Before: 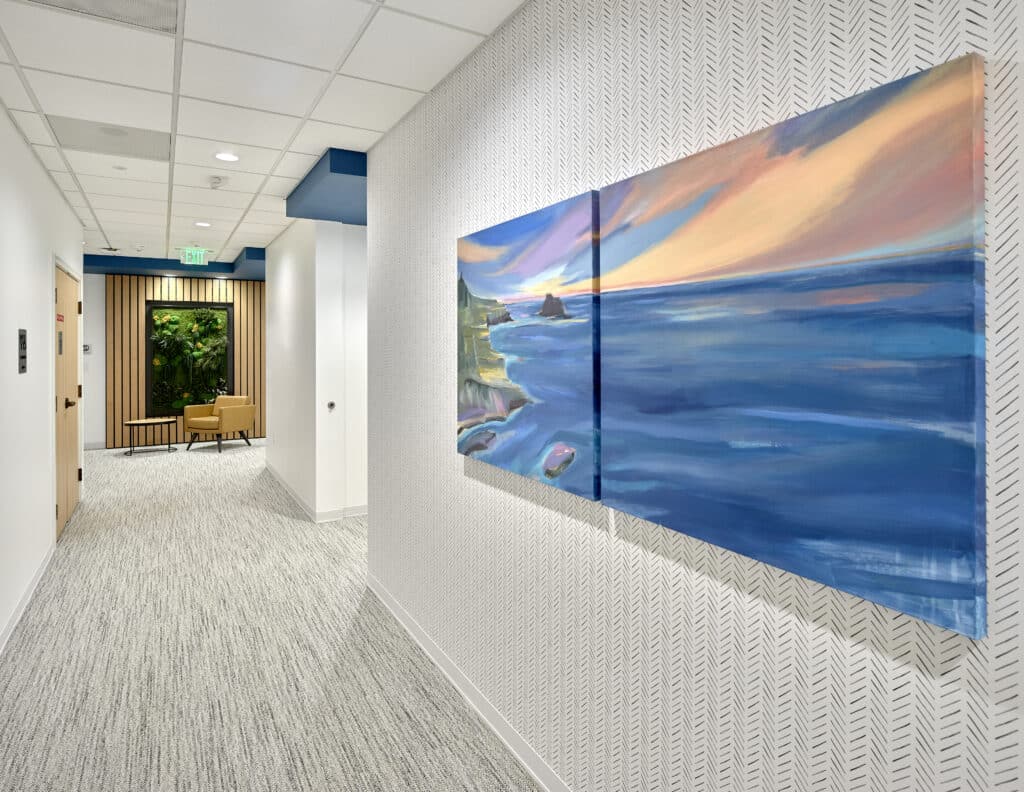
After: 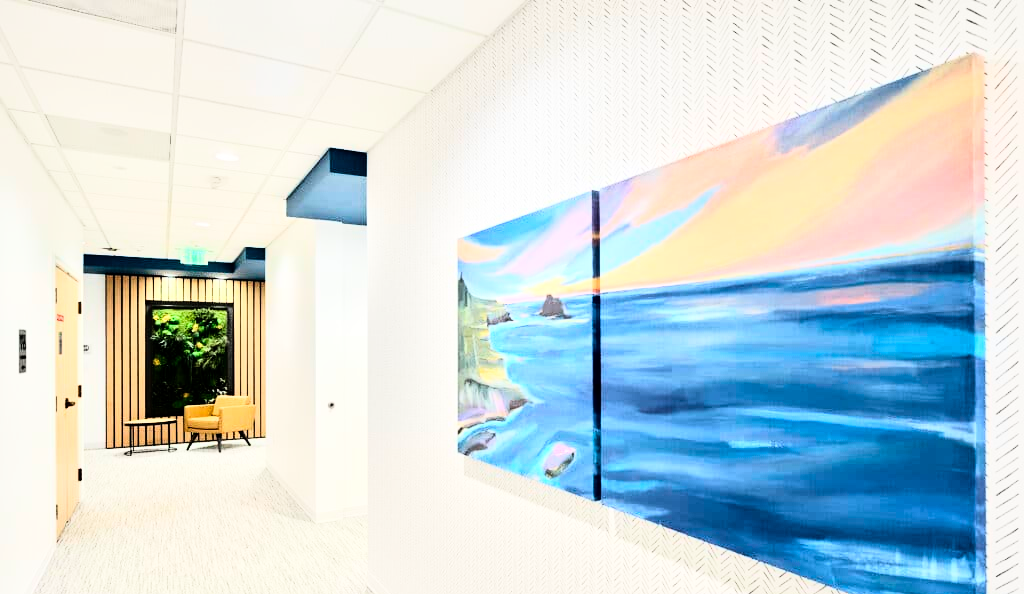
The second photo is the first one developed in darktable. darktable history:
crop: bottom 24.988%
rgb curve: curves: ch0 [(0, 0) (0.21, 0.15) (0.24, 0.21) (0.5, 0.75) (0.75, 0.96) (0.89, 0.99) (1, 1)]; ch1 [(0, 0.02) (0.21, 0.13) (0.25, 0.2) (0.5, 0.67) (0.75, 0.9) (0.89, 0.97) (1, 1)]; ch2 [(0, 0.02) (0.21, 0.13) (0.25, 0.2) (0.5, 0.67) (0.75, 0.9) (0.89, 0.97) (1, 1)], compensate middle gray true
